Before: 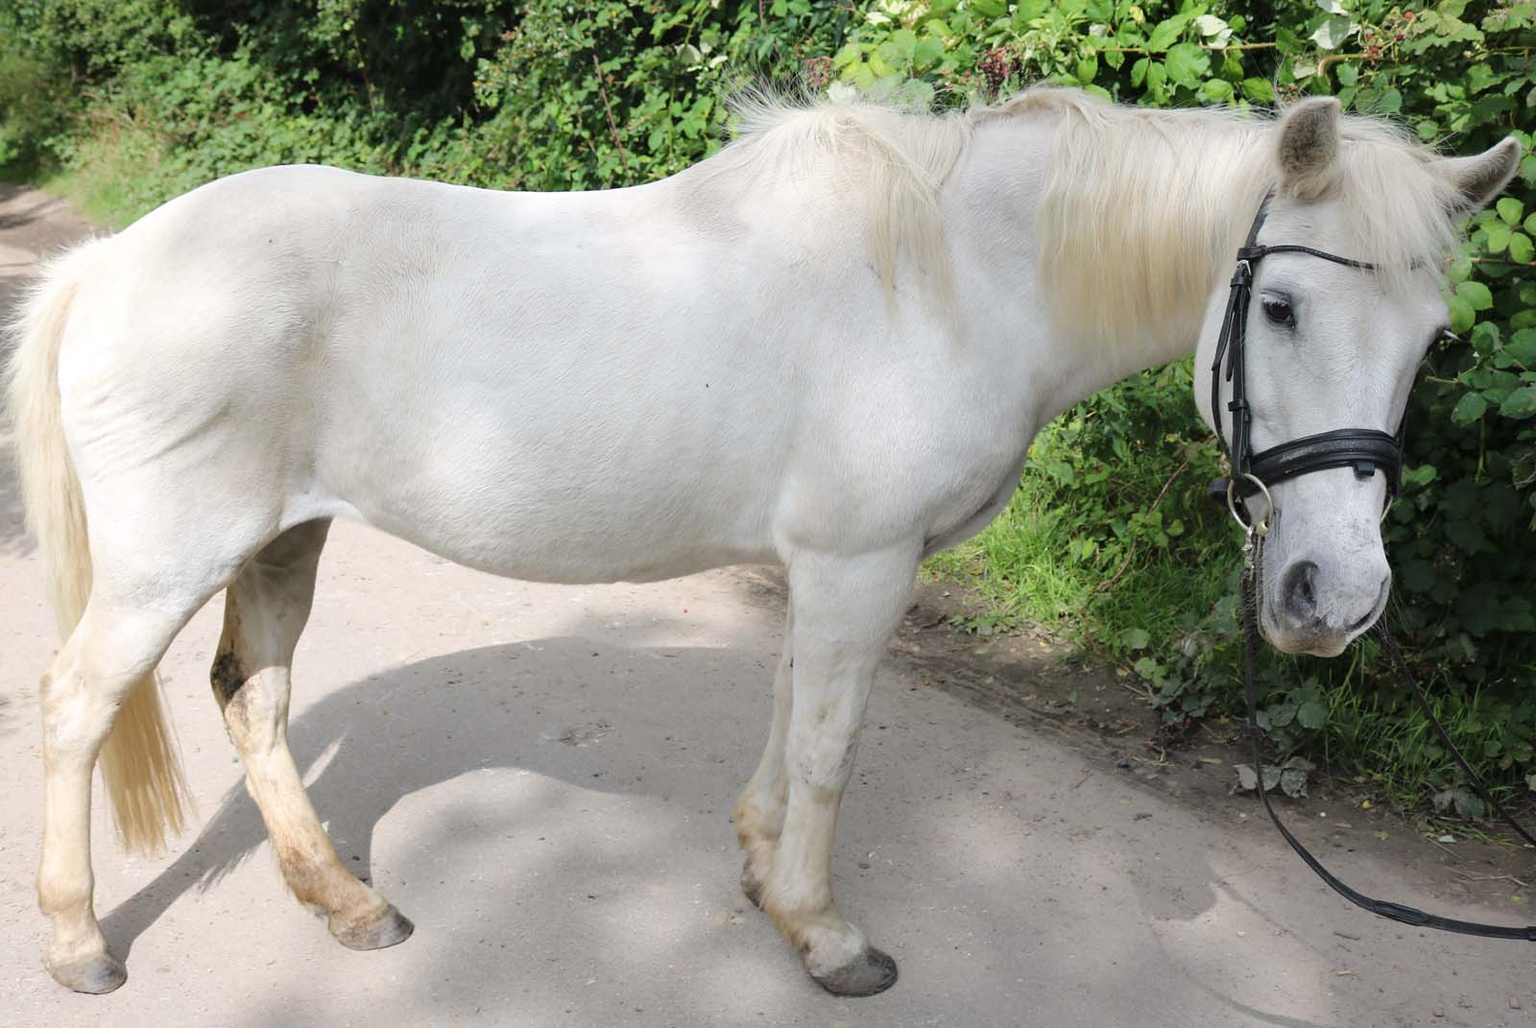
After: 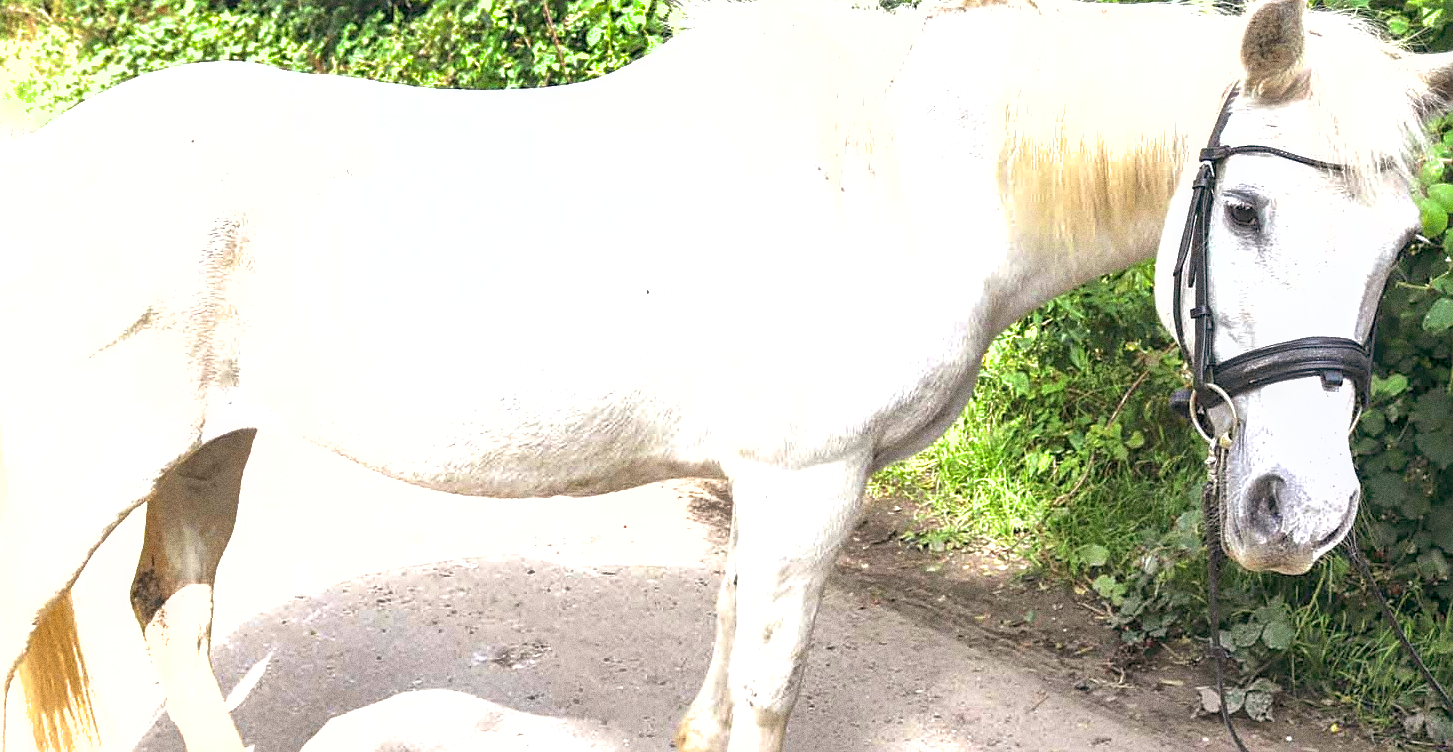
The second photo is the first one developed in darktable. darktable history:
shadows and highlights: on, module defaults
color balance: lift [0.998, 0.998, 1.001, 1.002], gamma [0.995, 1.025, 0.992, 0.975], gain [0.995, 1.02, 0.997, 0.98]
grain: coarseness 0.09 ISO, strength 40%
sharpen: on, module defaults
local contrast: on, module defaults
exposure: black level correction 0, exposure 1.379 EV, compensate exposure bias true, compensate highlight preservation false
crop: left 5.596%, top 10.314%, right 3.534%, bottom 19.395%
